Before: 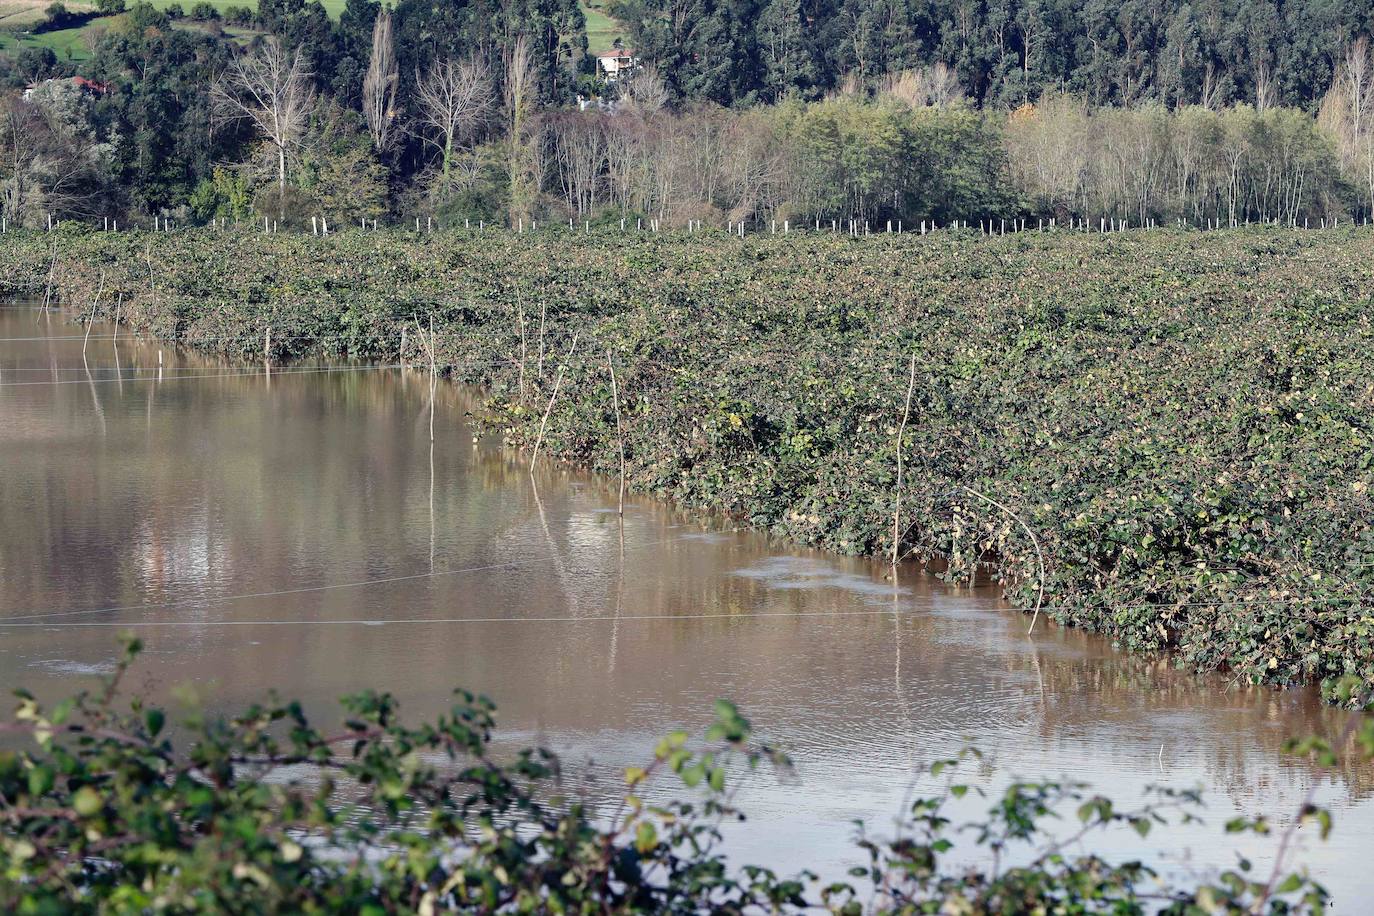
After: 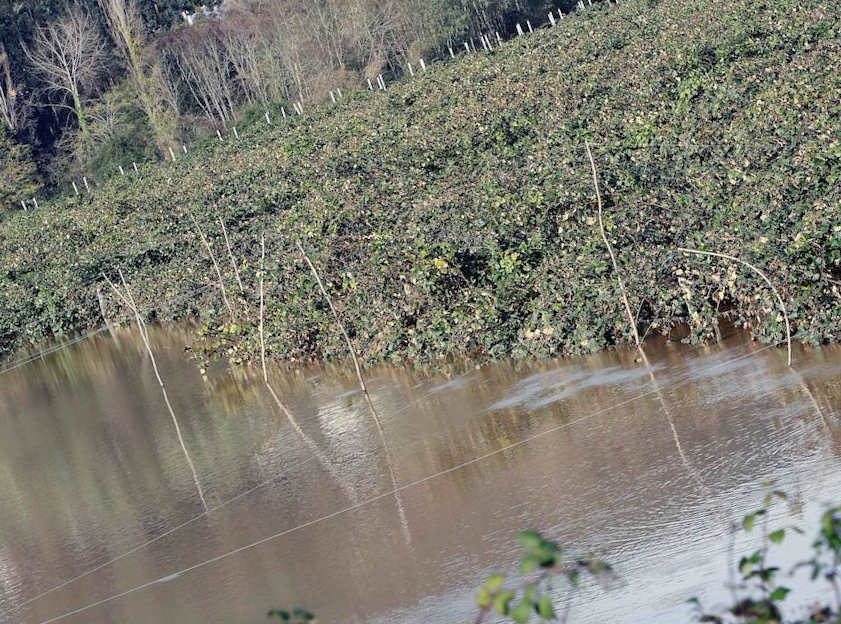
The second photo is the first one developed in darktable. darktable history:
crop and rotate: angle 19.88°, left 6.997%, right 4.114%, bottom 1.077%
